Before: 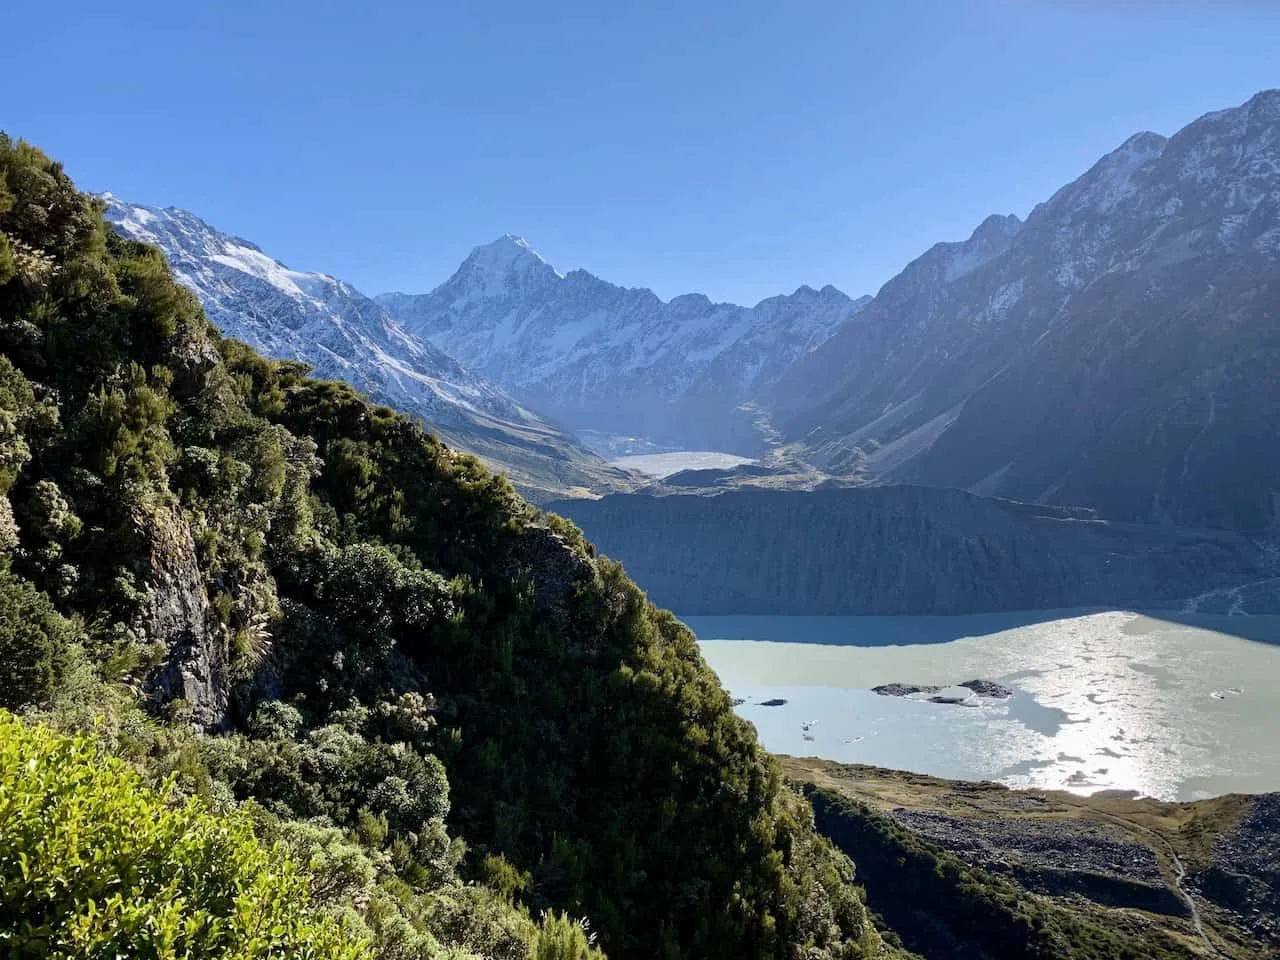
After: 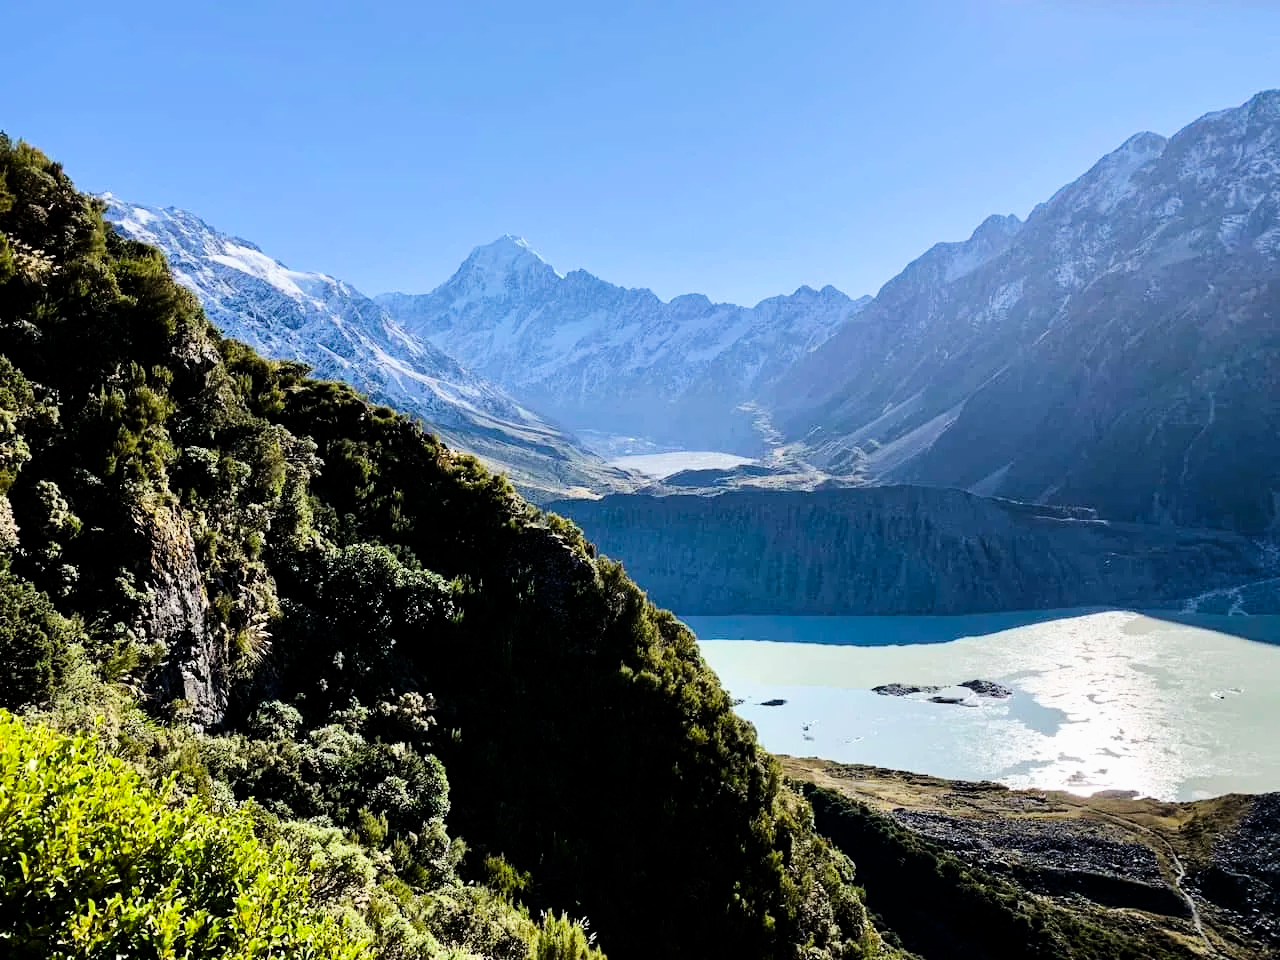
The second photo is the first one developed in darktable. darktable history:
tone equalizer: -8 EV -0.786 EV, -7 EV -0.691 EV, -6 EV -0.586 EV, -5 EV -0.397 EV, -3 EV 0.372 EV, -2 EV 0.6 EV, -1 EV 0.676 EV, +0 EV 0.743 EV, edges refinement/feathering 500, mask exposure compensation -1.57 EV, preserve details no
tone curve: curves: ch0 [(0, 0) (0.003, 0.002) (0.011, 0.009) (0.025, 0.02) (0.044, 0.036) (0.069, 0.057) (0.1, 0.081) (0.136, 0.115) (0.177, 0.153) (0.224, 0.202) (0.277, 0.264) (0.335, 0.333) (0.399, 0.409) (0.468, 0.491) (0.543, 0.58) (0.623, 0.675) (0.709, 0.777) (0.801, 0.88) (0.898, 0.98) (1, 1)], preserve colors none
filmic rgb: black relative exposure -7.65 EV, white relative exposure 4.56 EV, hardness 3.61
